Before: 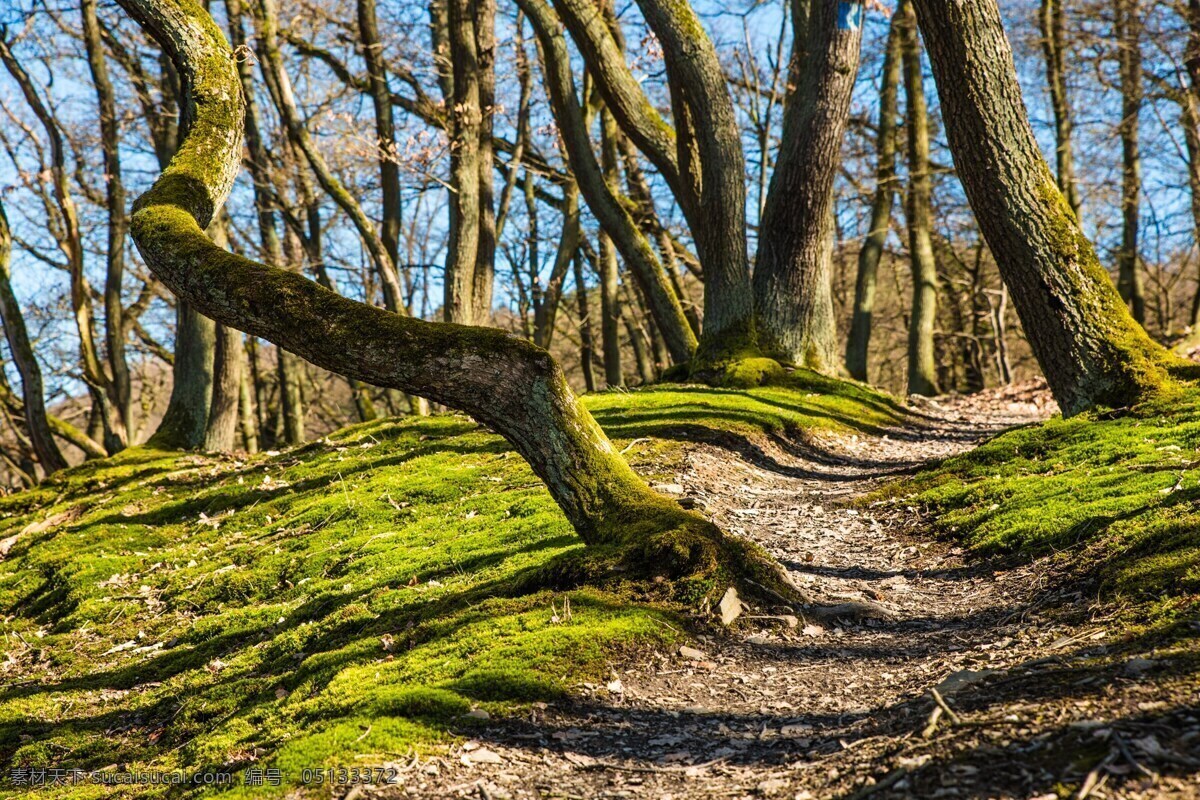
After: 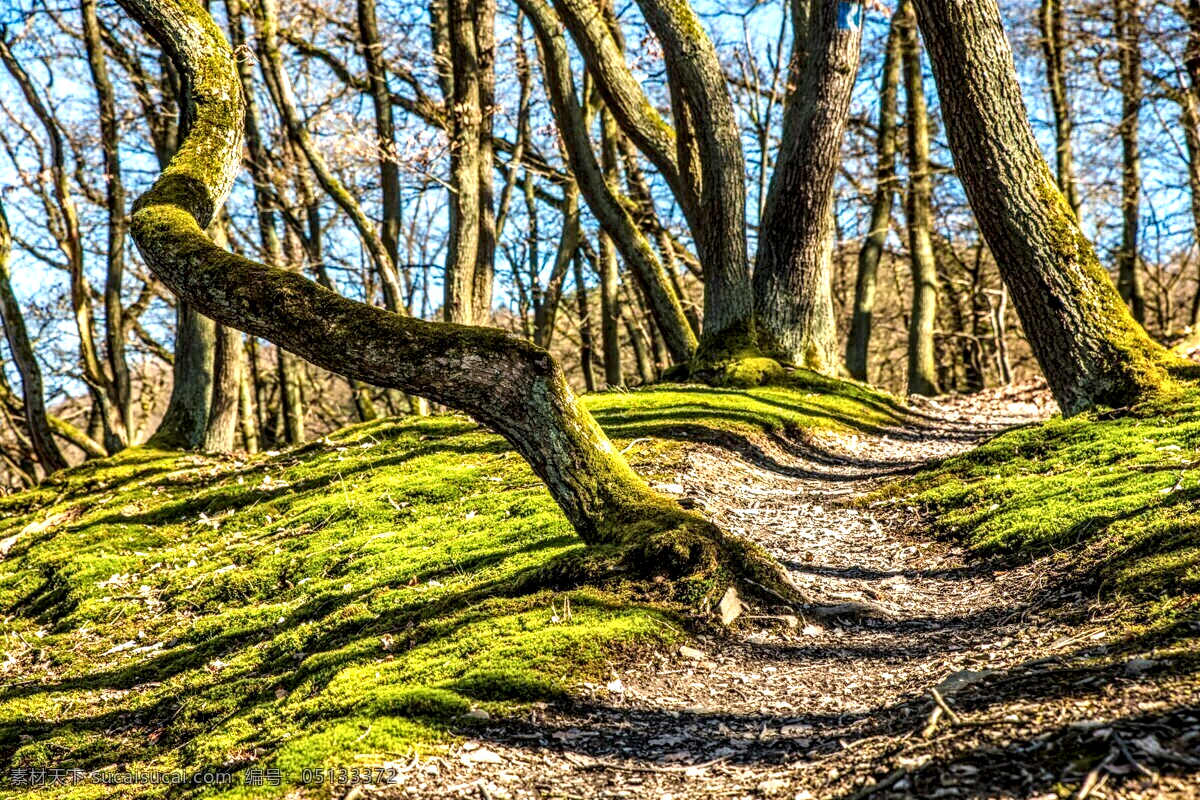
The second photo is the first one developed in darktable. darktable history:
local contrast: highlights 6%, shadows 5%, detail 182%
color balance rgb: perceptual saturation grading › global saturation 0.368%, perceptual brilliance grading › global brilliance 9.562%, perceptual brilliance grading › shadows 15.41%, saturation formula JzAzBz (2021)
exposure: exposure 0.151 EV, compensate highlight preservation false
